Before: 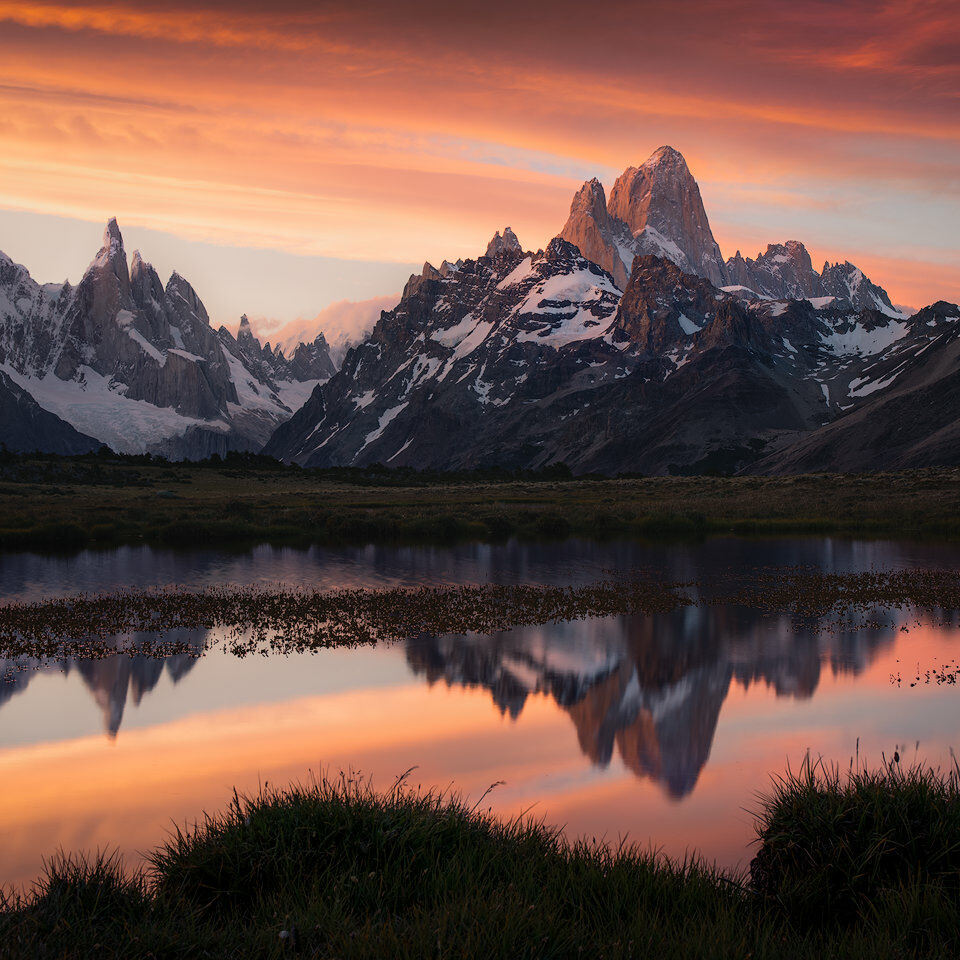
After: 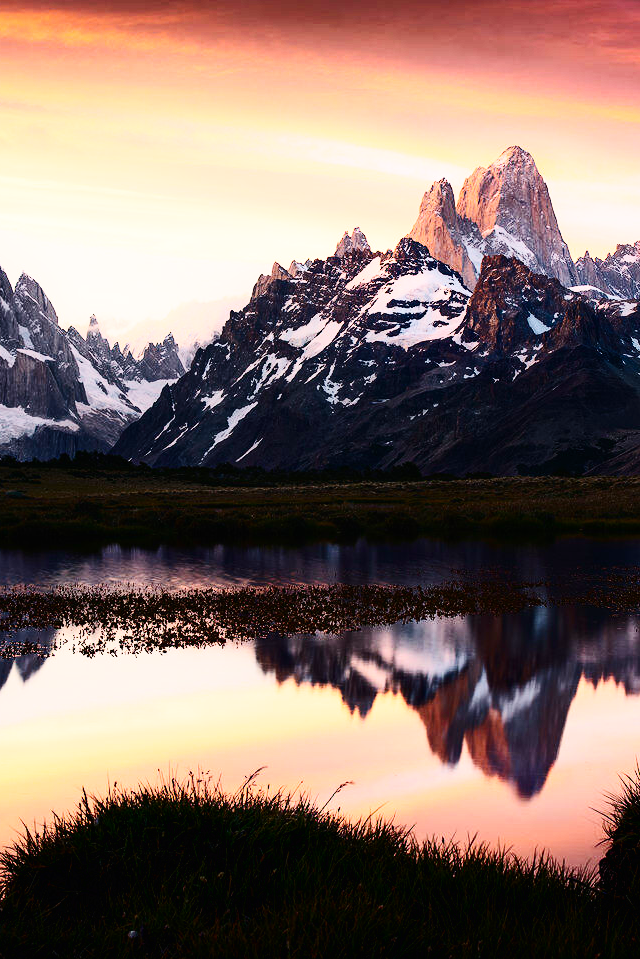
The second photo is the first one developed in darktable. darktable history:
crop and rotate: left 15.754%, right 17.579%
base curve: curves: ch0 [(0, 0.003) (0.001, 0.002) (0.006, 0.004) (0.02, 0.022) (0.048, 0.086) (0.094, 0.234) (0.162, 0.431) (0.258, 0.629) (0.385, 0.8) (0.548, 0.918) (0.751, 0.988) (1, 1)], preserve colors none
contrast brightness saturation: contrast 0.28
